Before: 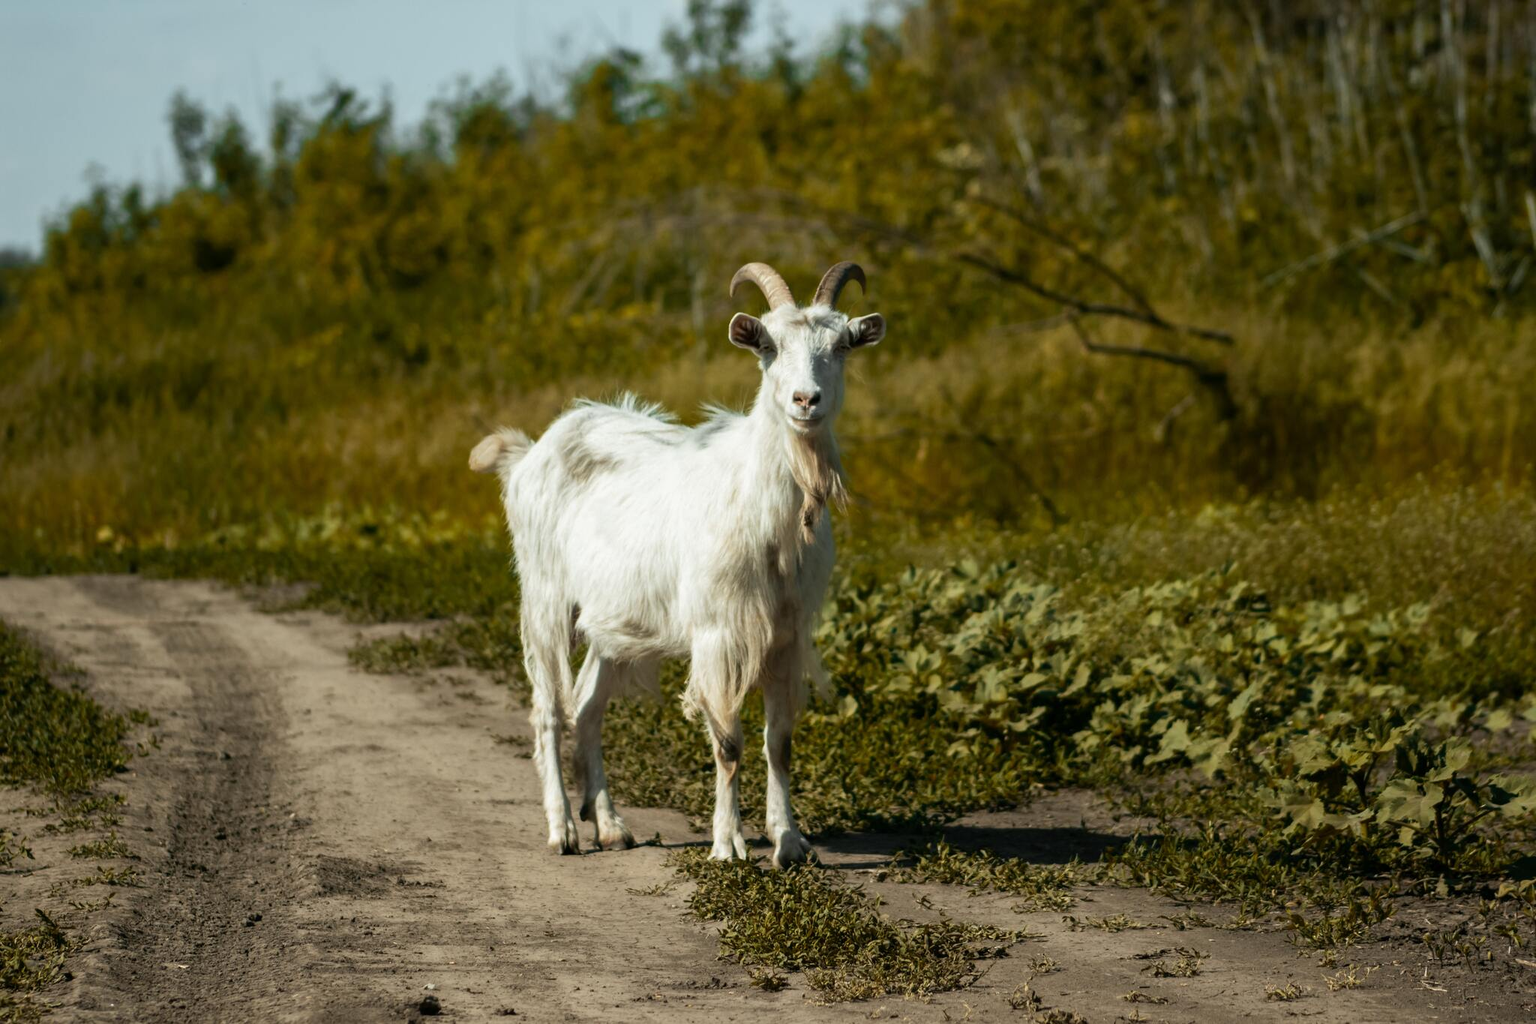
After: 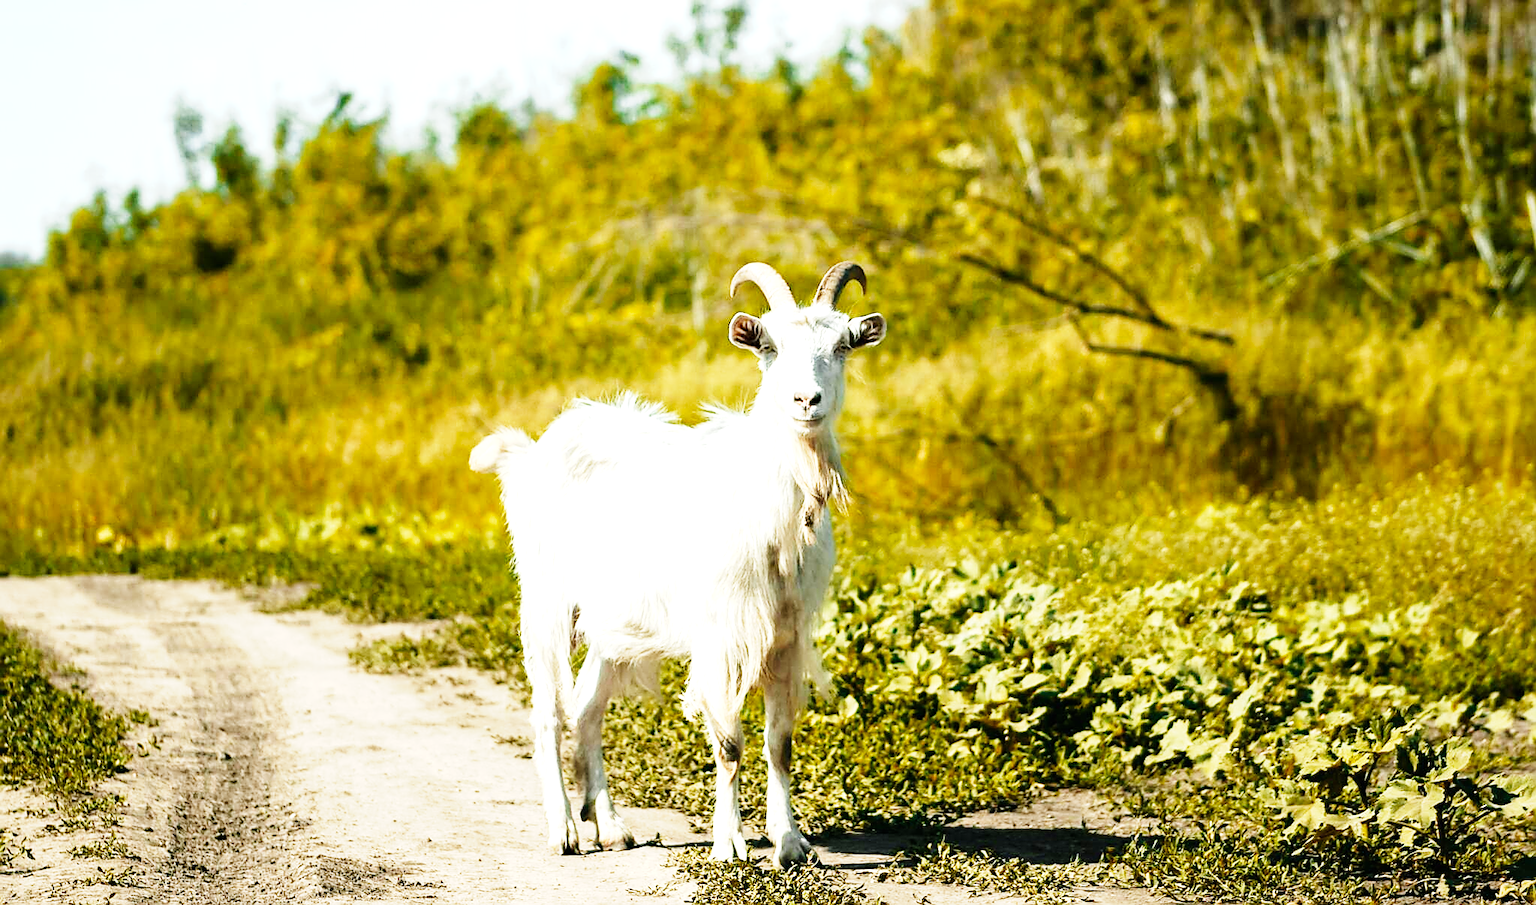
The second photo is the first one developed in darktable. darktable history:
exposure: black level correction 0, exposure 1.2 EV, compensate exposure bias true, compensate highlight preservation false
crop and rotate: top 0%, bottom 11.564%
sharpen: radius 1.372, amount 1.249, threshold 0.613
base curve: curves: ch0 [(0, 0) (0, 0.001) (0.001, 0.001) (0.004, 0.002) (0.007, 0.004) (0.015, 0.013) (0.033, 0.045) (0.052, 0.096) (0.075, 0.17) (0.099, 0.241) (0.163, 0.42) (0.219, 0.55) (0.259, 0.616) (0.327, 0.722) (0.365, 0.765) (0.522, 0.873) (0.547, 0.881) (0.689, 0.919) (0.826, 0.952) (1, 1)], preserve colors none
